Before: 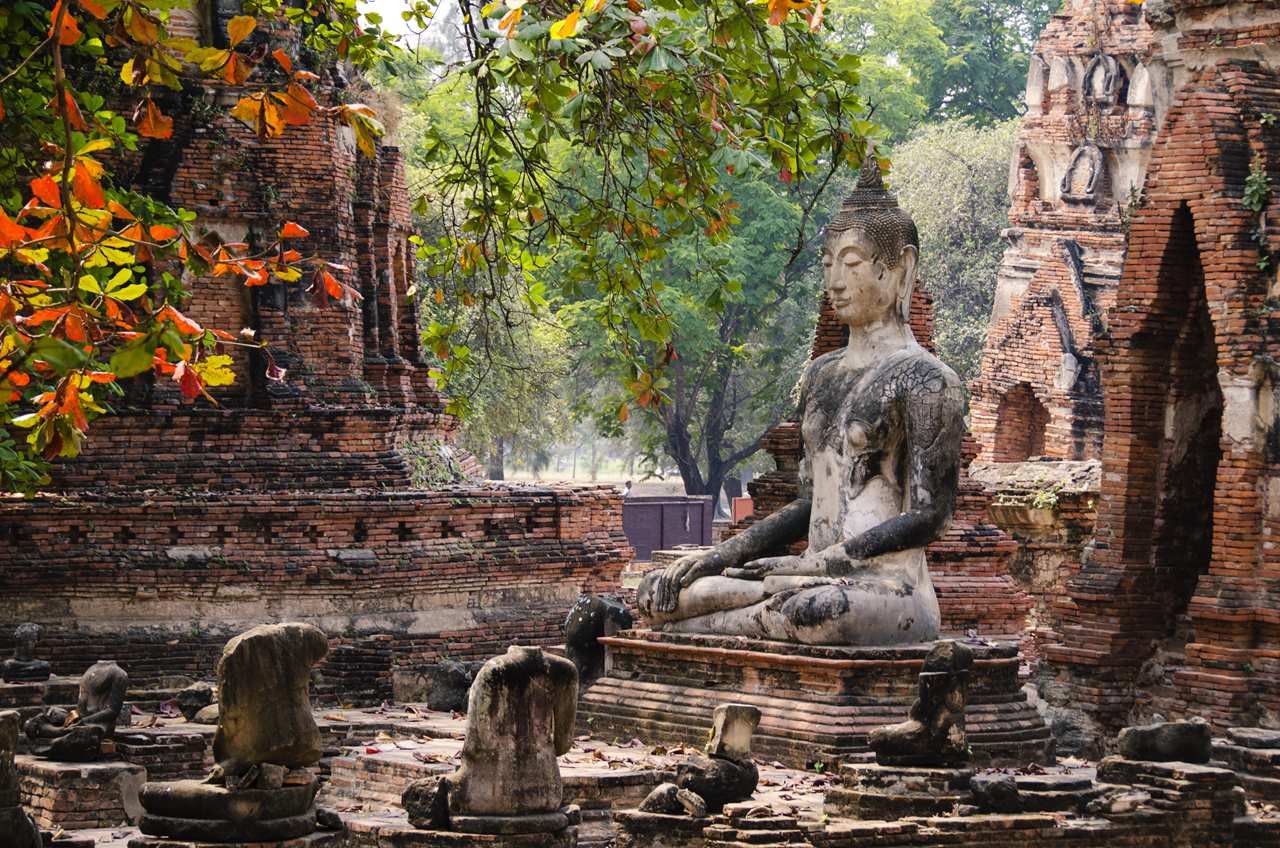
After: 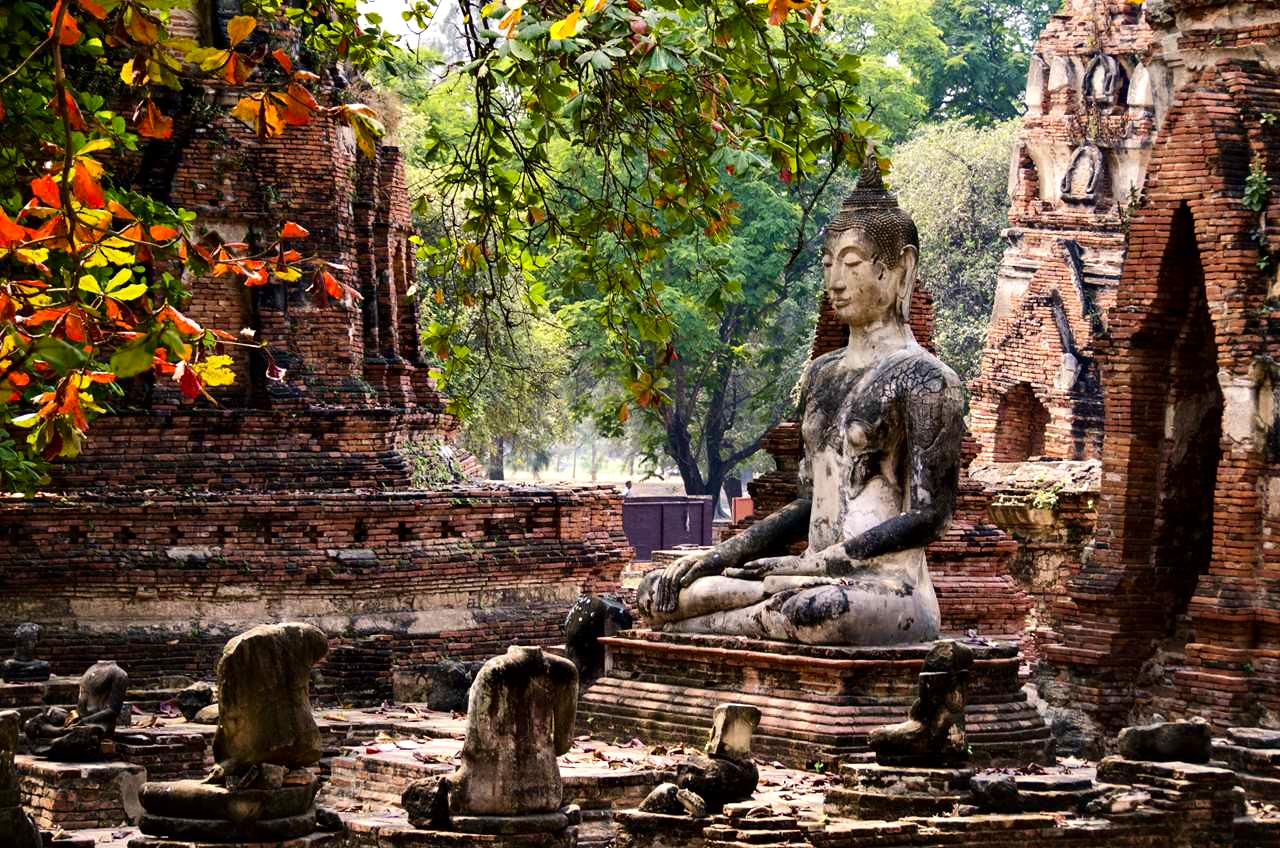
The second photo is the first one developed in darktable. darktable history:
contrast brightness saturation: contrast 0.133, brightness -0.057, saturation 0.152
velvia: on, module defaults
contrast equalizer: octaves 7, y [[0.546, 0.552, 0.554, 0.554, 0.552, 0.546], [0.5 ×6], [0.5 ×6], [0 ×6], [0 ×6]]
